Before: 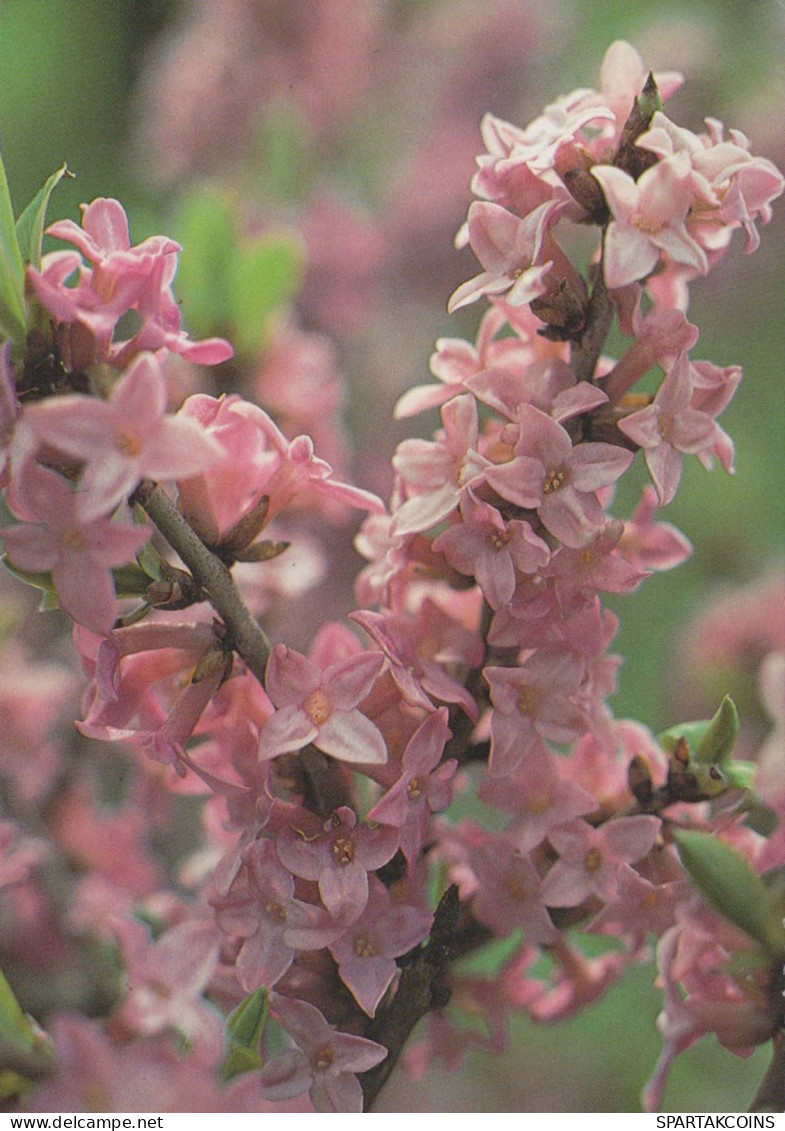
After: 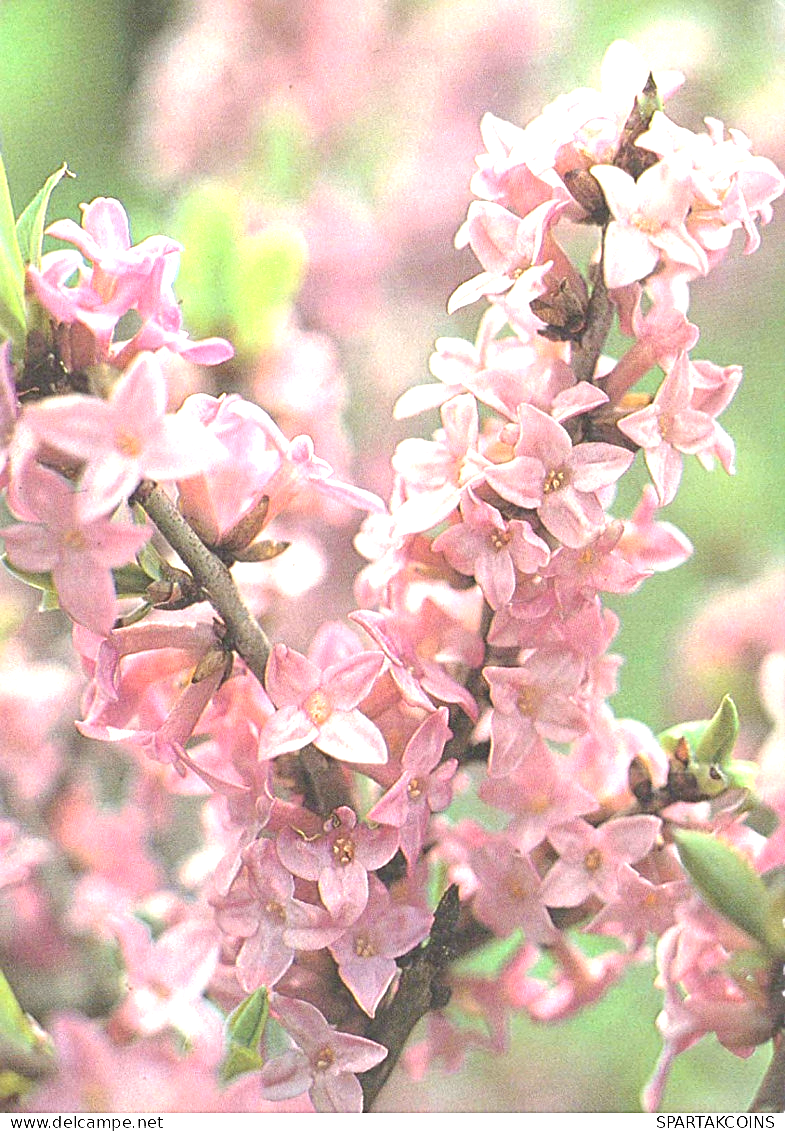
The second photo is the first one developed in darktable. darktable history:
exposure: black level correction 0, exposure 1.685 EV, compensate highlight preservation false
sharpen: on, module defaults
